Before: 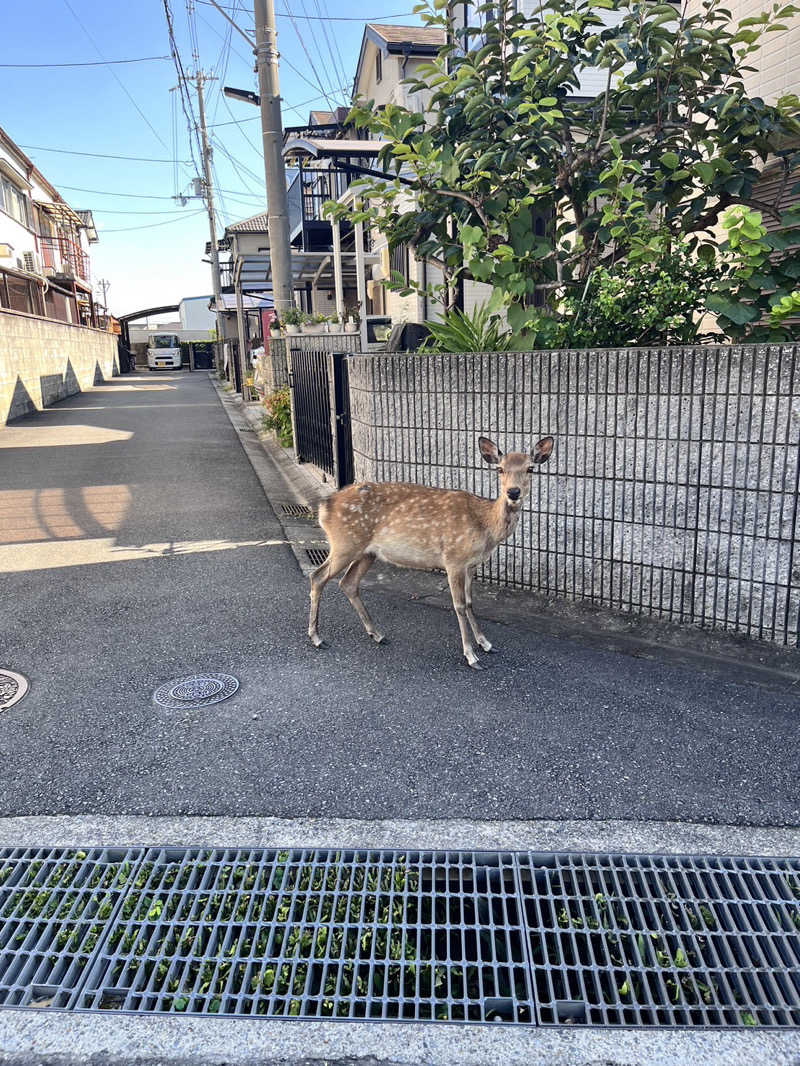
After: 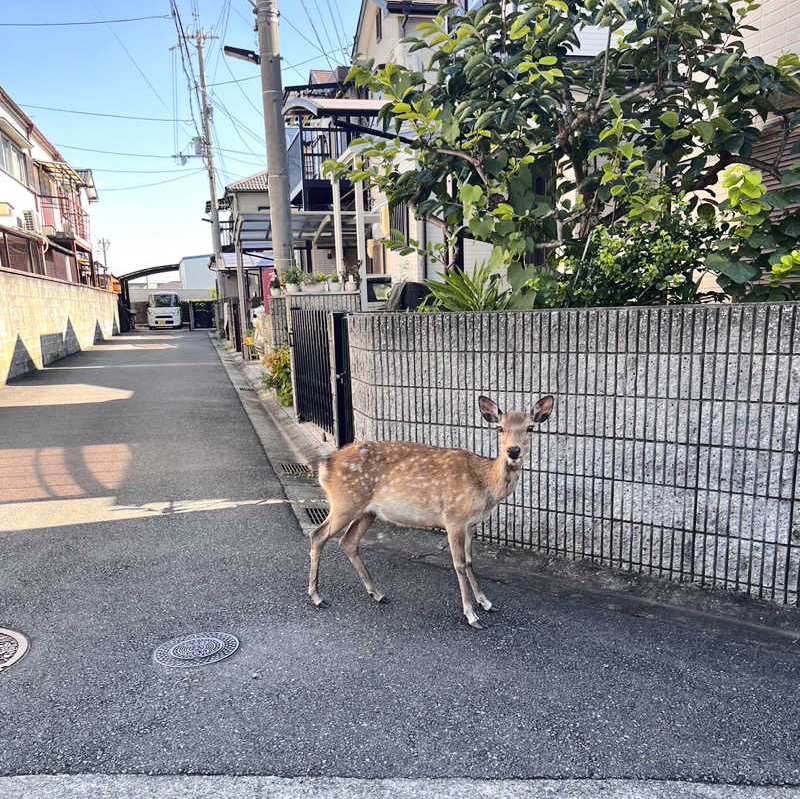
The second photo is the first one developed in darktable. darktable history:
tone curve: curves: ch0 [(0, 0.003) (0.117, 0.101) (0.257, 0.246) (0.408, 0.432) (0.611, 0.653) (0.824, 0.846) (1, 1)]; ch1 [(0, 0) (0.227, 0.197) (0.405, 0.421) (0.501, 0.501) (0.522, 0.53) (0.563, 0.572) (0.589, 0.611) (0.699, 0.709) (0.976, 0.992)]; ch2 [(0, 0) (0.208, 0.176) (0.377, 0.38) (0.5, 0.5) (0.537, 0.534) (0.571, 0.576) (0.681, 0.746) (1, 1)], color space Lab, independent channels, preserve colors none
crop: top 3.857%, bottom 21.132%
